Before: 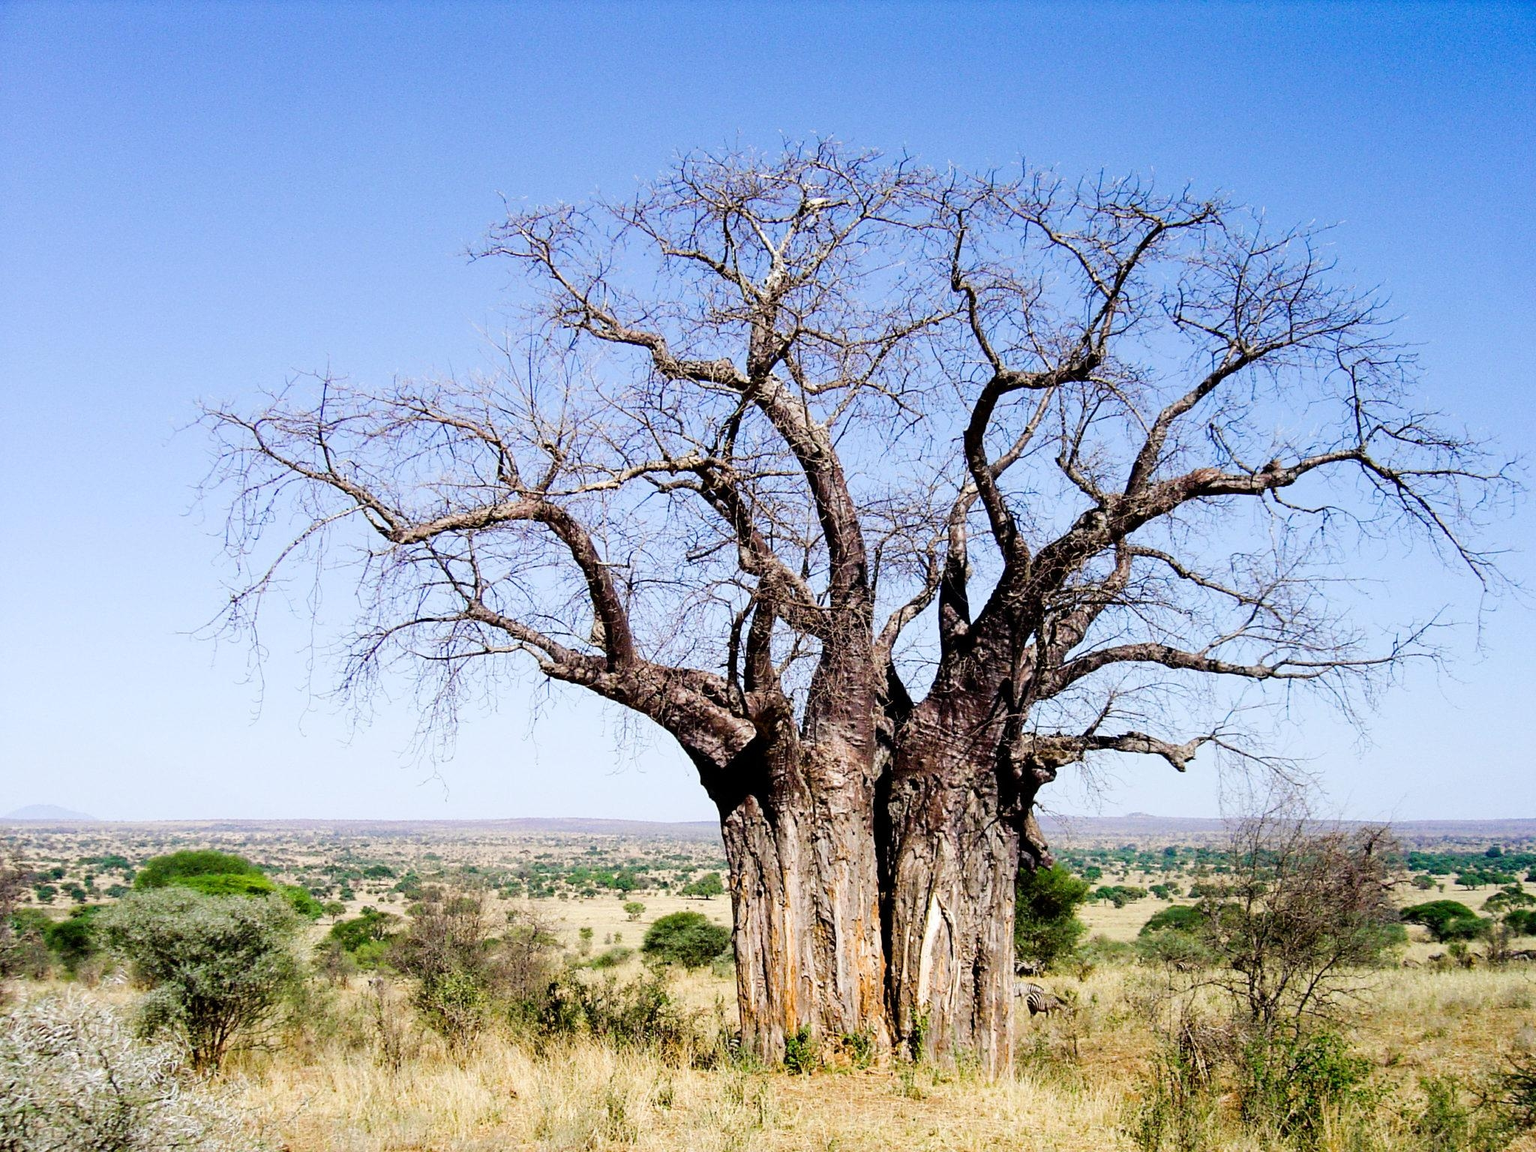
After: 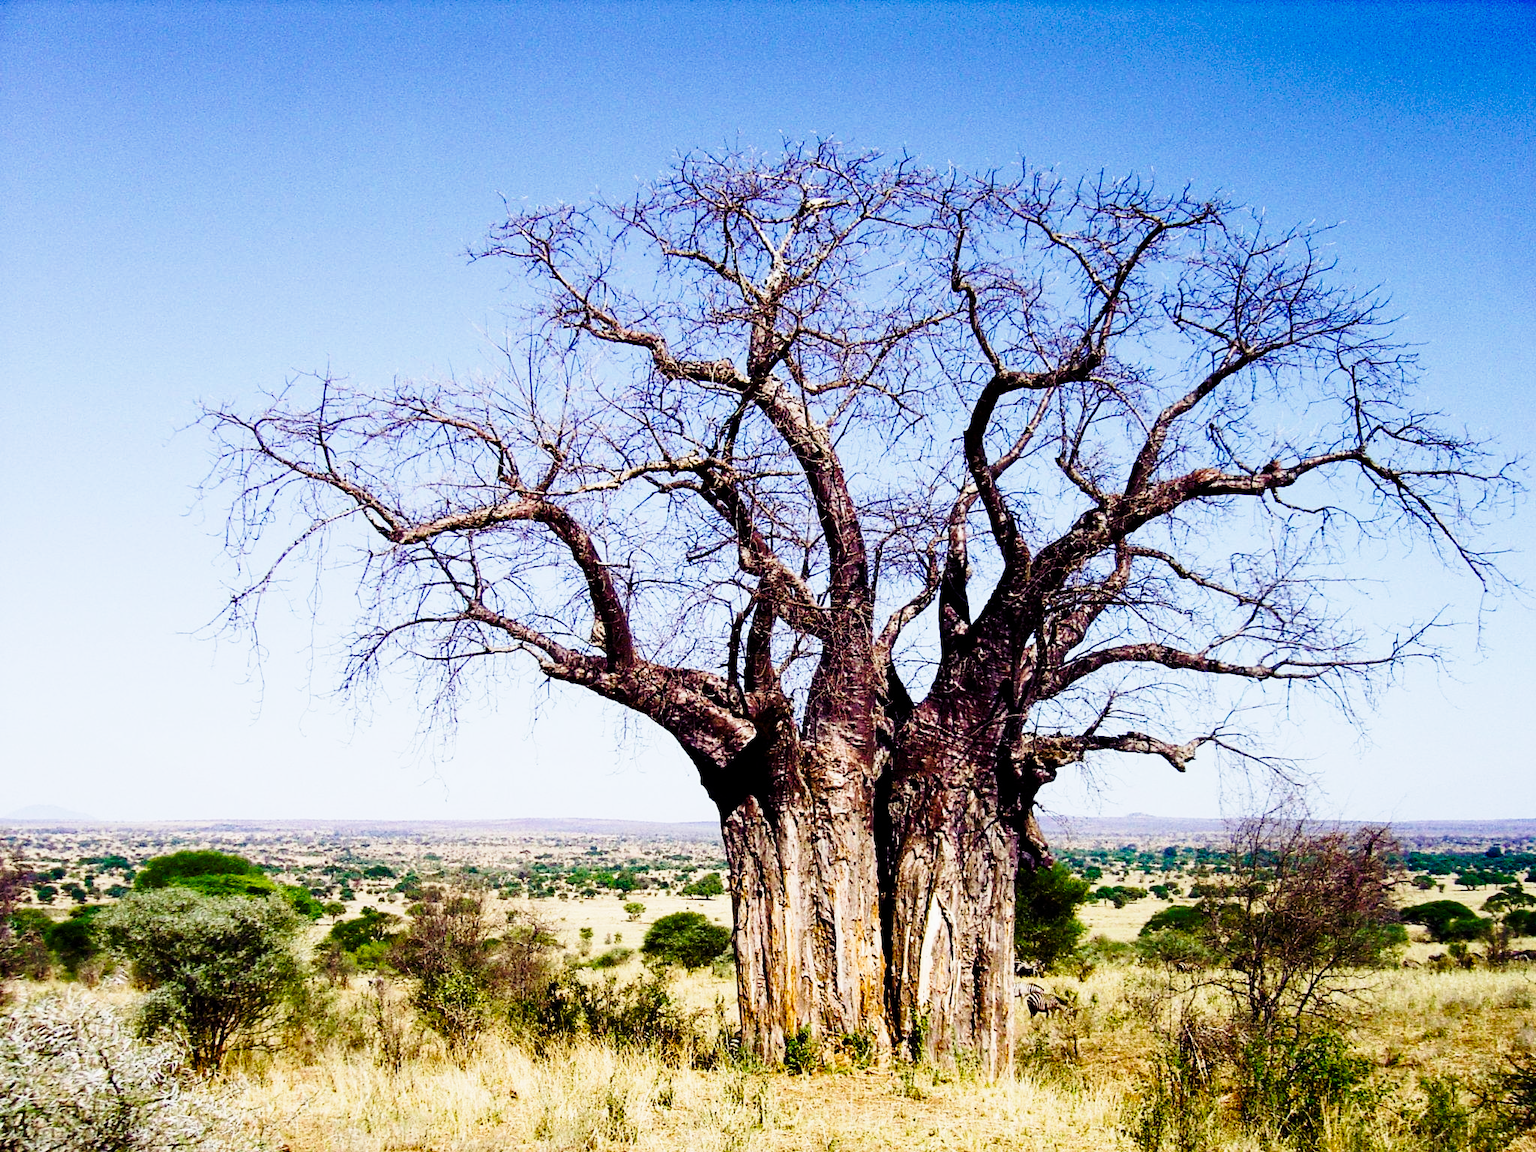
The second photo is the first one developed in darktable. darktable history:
base curve: curves: ch0 [(0, 0) (0.028, 0.03) (0.121, 0.232) (0.46, 0.748) (0.859, 0.968) (1, 1)], preserve colors none
exposure: exposure -0.277 EV, compensate highlight preservation false
velvia: on, module defaults
color balance rgb: shadows lift › luminance -21.241%, shadows lift › chroma 8.918%, shadows lift › hue 283.16°, perceptual saturation grading › global saturation 20%, perceptual saturation grading › highlights -25.106%, perceptual saturation grading › shadows 50.465%, perceptual brilliance grading › highlights 3.221%, perceptual brilliance grading › mid-tones -17.842%, perceptual brilliance grading › shadows -40.916%, global vibrance 20%
